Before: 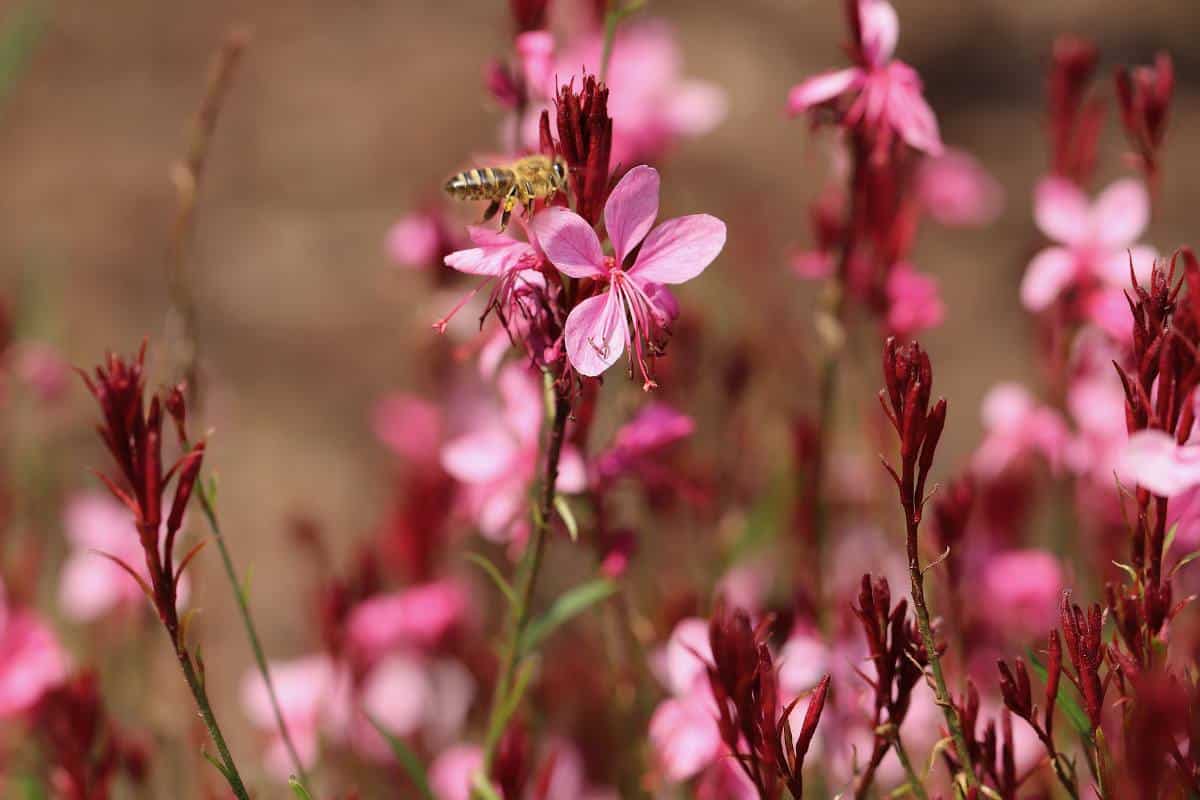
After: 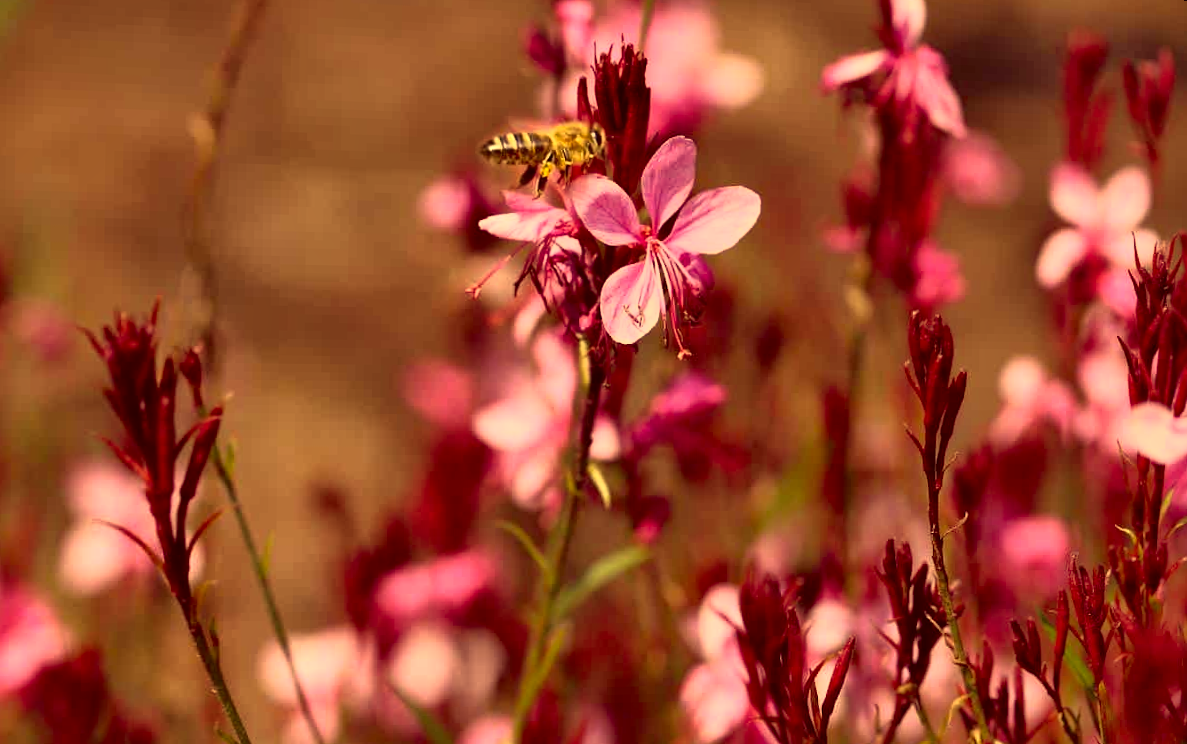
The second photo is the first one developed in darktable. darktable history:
rotate and perspective: rotation 0.679°, lens shift (horizontal) 0.136, crop left 0.009, crop right 0.991, crop top 0.078, crop bottom 0.95
tone equalizer: -7 EV -0.63 EV, -6 EV 1 EV, -5 EV -0.45 EV, -4 EV 0.43 EV, -3 EV 0.41 EV, -2 EV 0.15 EV, -1 EV -0.15 EV, +0 EV -0.39 EV, smoothing diameter 25%, edges refinement/feathering 10, preserve details guided filter
local contrast: mode bilateral grid, contrast 25, coarseness 60, detail 151%, midtone range 0.2
color correction: highlights a* 10.12, highlights b* 39.04, shadows a* 14.62, shadows b* 3.37
